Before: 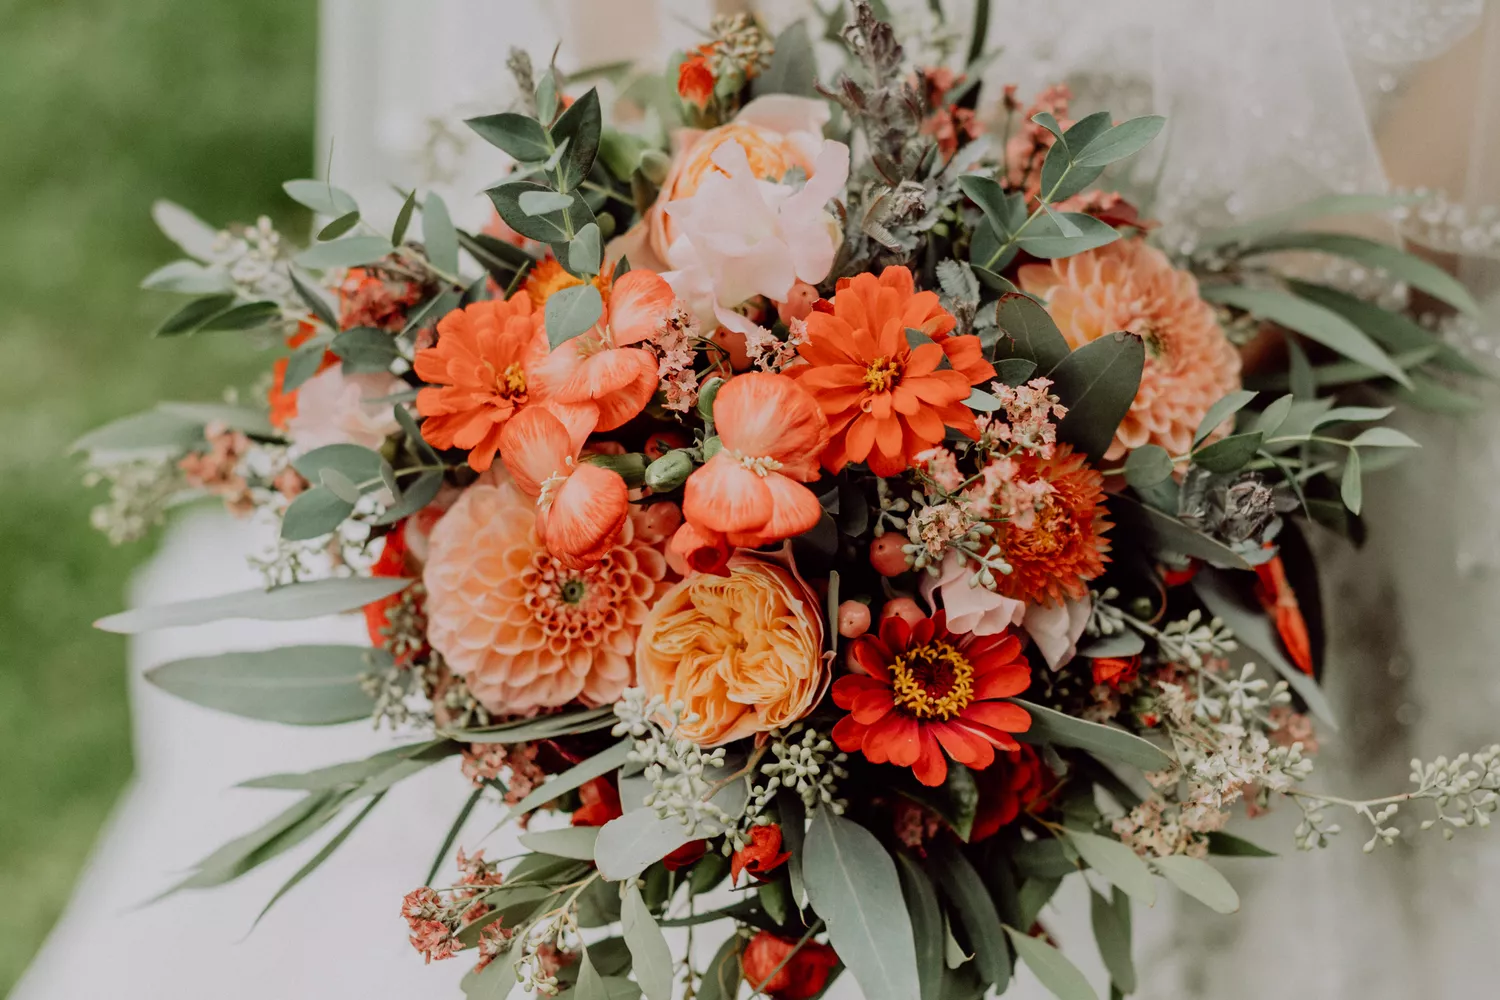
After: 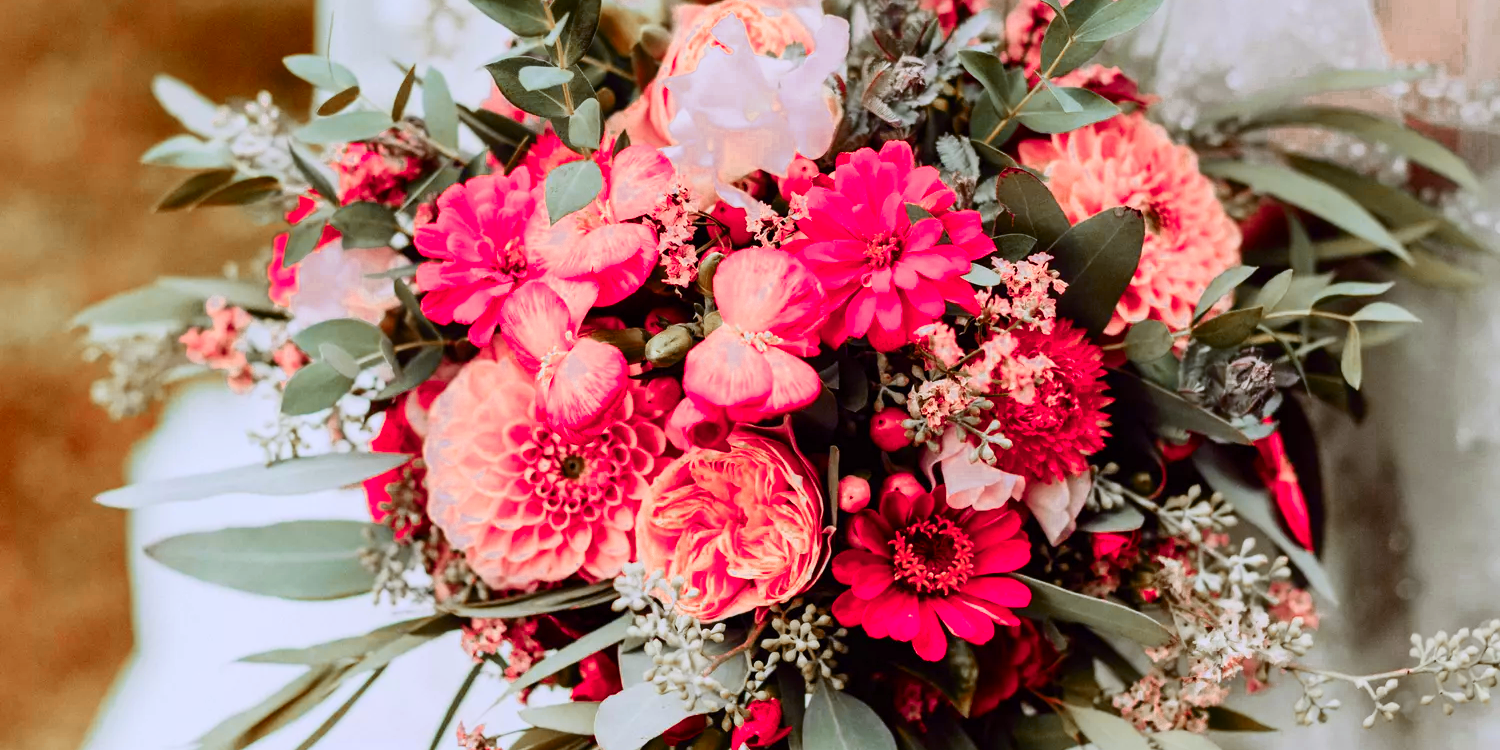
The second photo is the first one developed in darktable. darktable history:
color balance rgb: linear chroma grading › global chroma 8.12%, perceptual saturation grading › global saturation 9.07%, perceptual saturation grading › highlights -13.84%, perceptual saturation grading › mid-tones 14.88%, perceptual saturation grading › shadows 22.8%, perceptual brilliance grading › highlights 2.61%, global vibrance 12.07%
crop and rotate: top 12.5%, bottom 12.5%
color calibration: illuminant as shot in camera, x 0.358, y 0.373, temperature 4628.91 K
contrast brightness saturation: contrast 0.23, brightness 0.1, saturation 0.29
color zones: curves: ch0 [(0.006, 0.385) (0.143, 0.563) (0.243, 0.321) (0.352, 0.464) (0.516, 0.456) (0.625, 0.5) (0.75, 0.5) (0.875, 0.5)]; ch1 [(0, 0.5) (0.134, 0.504) (0.246, 0.463) (0.421, 0.515) (0.5, 0.56) (0.625, 0.5) (0.75, 0.5) (0.875, 0.5)]; ch2 [(0, 0.5) (0.131, 0.426) (0.307, 0.289) (0.38, 0.188) (0.513, 0.216) (0.625, 0.548) (0.75, 0.468) (0.838, 0.396) (0.971, 0.311)]
